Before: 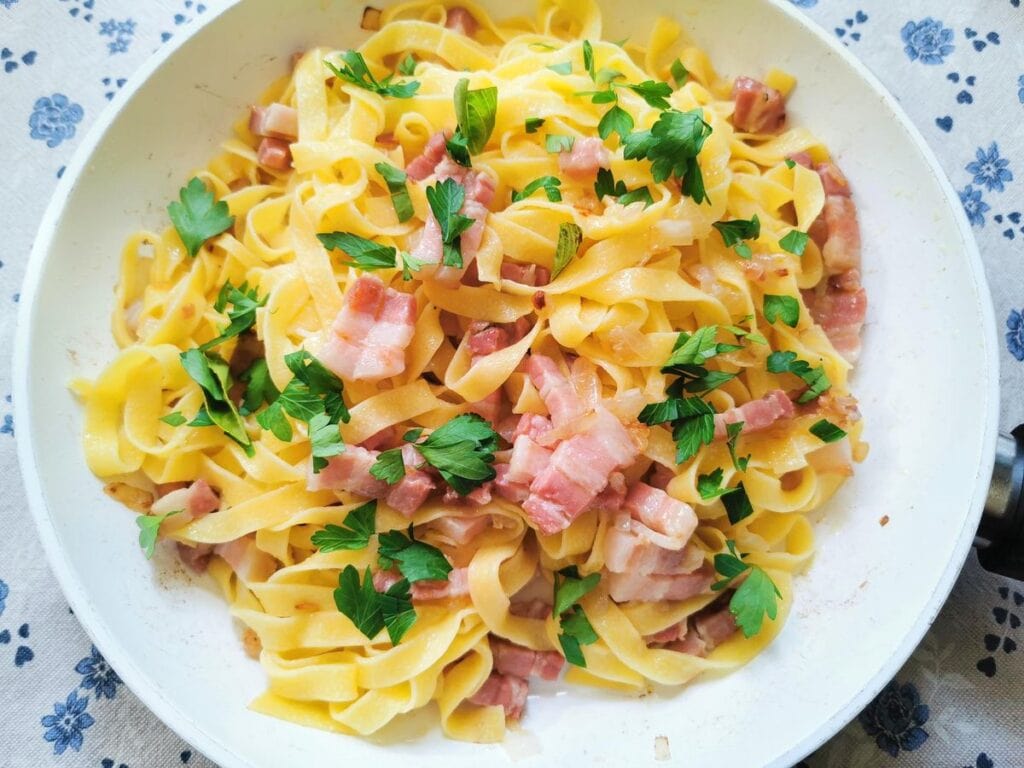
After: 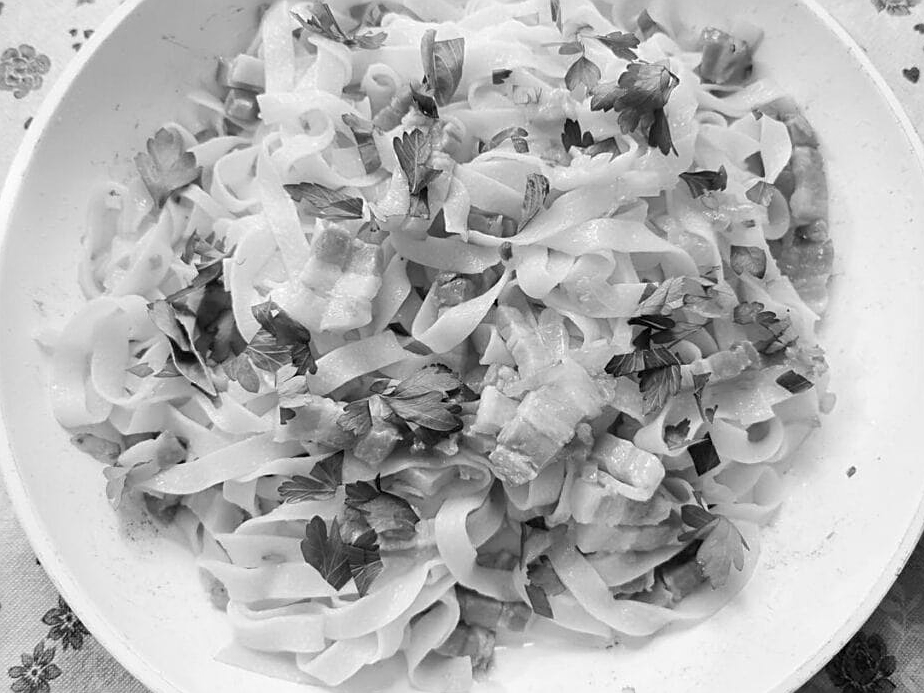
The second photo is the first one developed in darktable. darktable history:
crop: left 3.305%, top 6.436%, right 6.389%, bottom 3.258%
sharpen: amount 0.575
monochrome: on, module defaults
